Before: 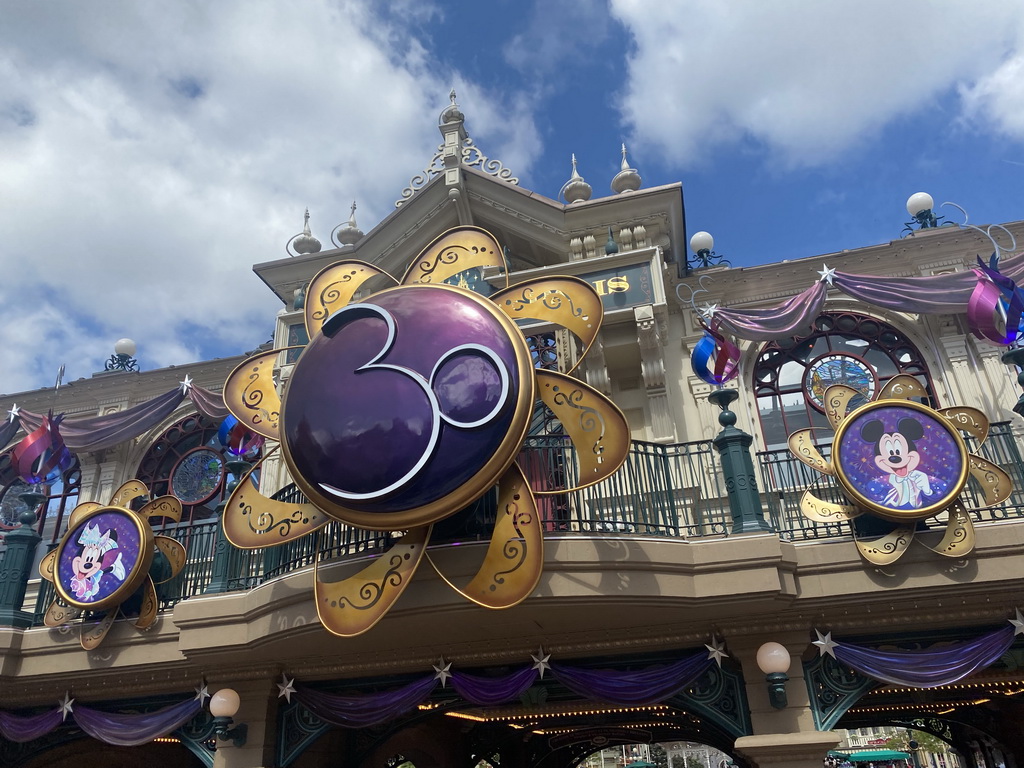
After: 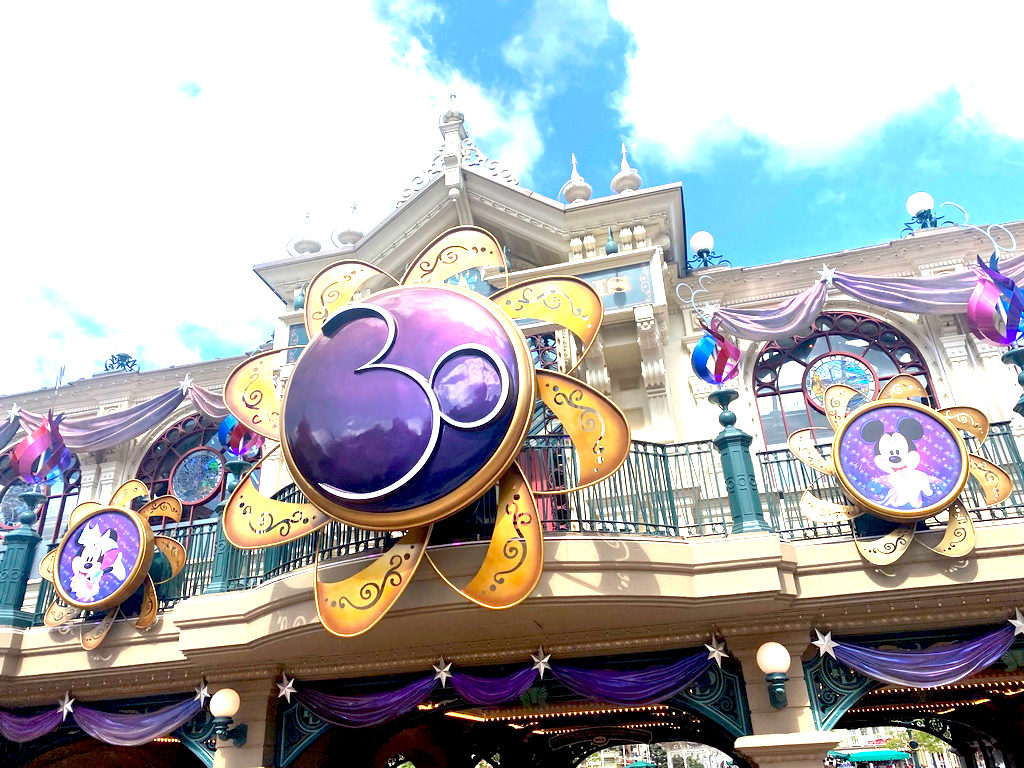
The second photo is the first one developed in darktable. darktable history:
exposure: black level correction 0.005, exposure 2.071 EV, compensate highlight preservation false
